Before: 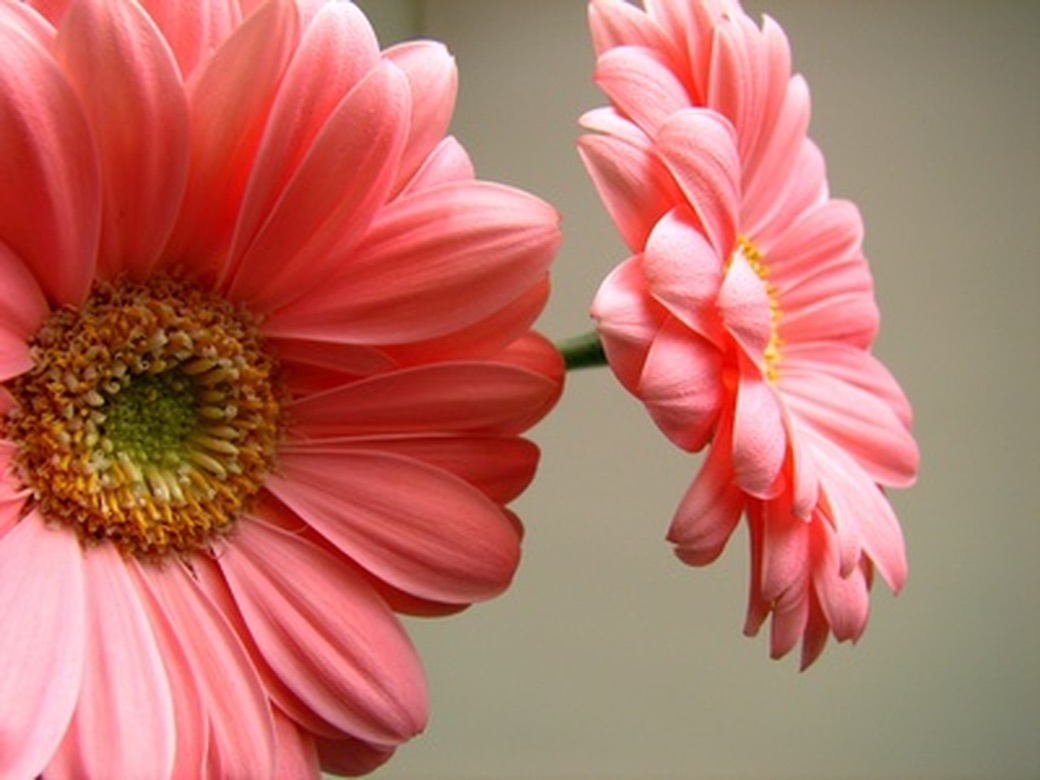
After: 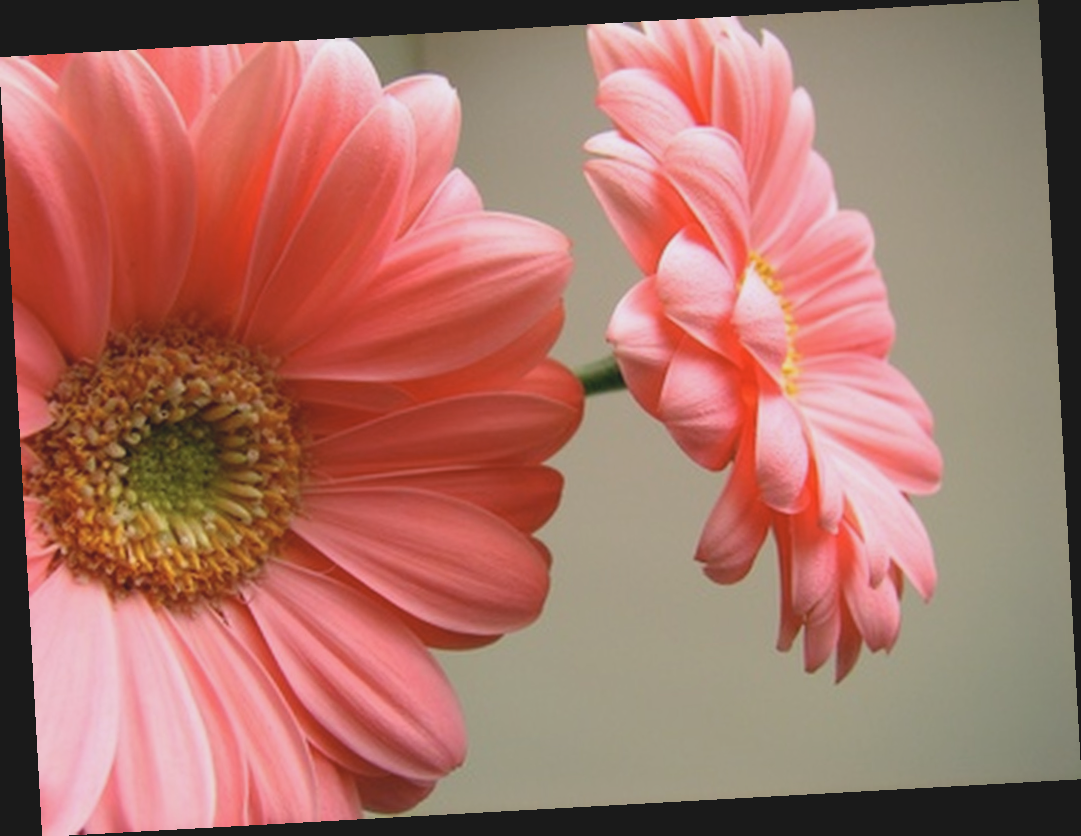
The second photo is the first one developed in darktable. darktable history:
contrast brightness saturation: contrast -0.15, brightness 0.05, saturation -0.12
rotate and perspective: rotation -3.18°, automatic cropping off
